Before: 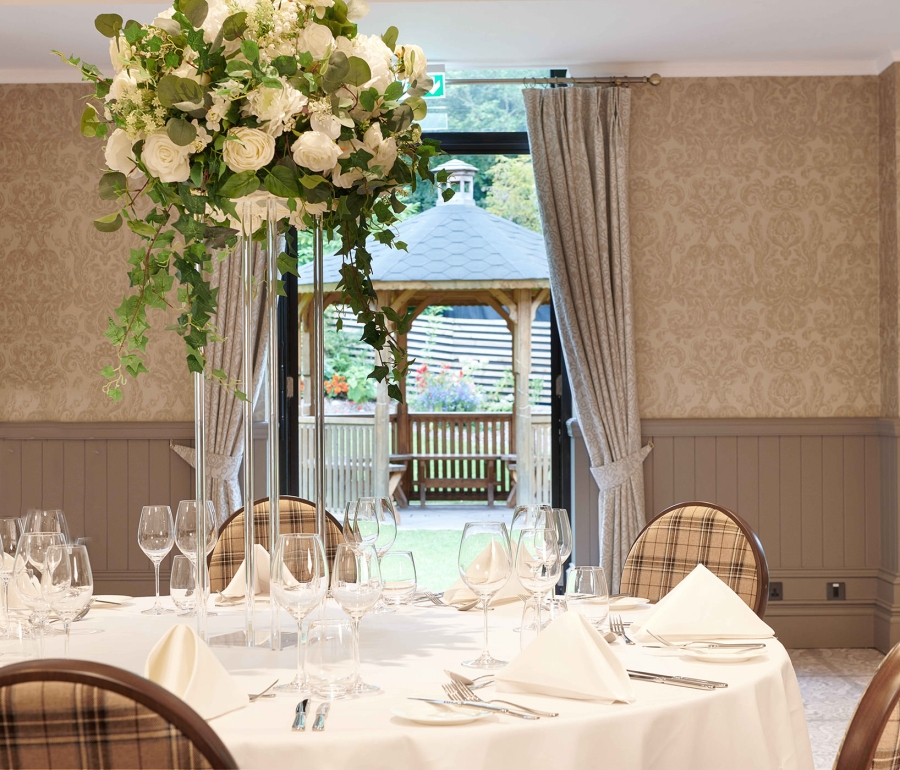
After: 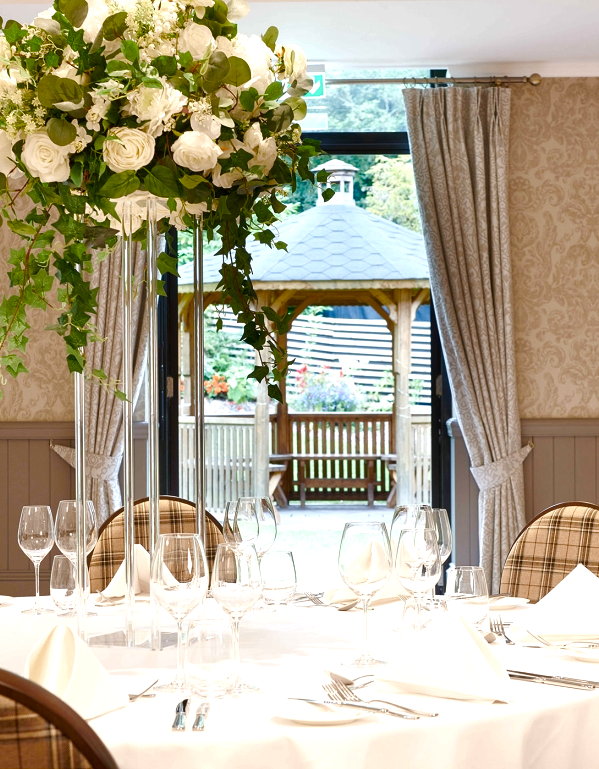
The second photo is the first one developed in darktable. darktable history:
color balance rgb: perceptual saturation grading › highlights -29.58%, perceptual saturation grading › mid-tones 29.47%, perceptual saturation grading › shadows 59.73%, perceptual brilliance grading › global brilliance -17.79%, perceptual brilliance grading › highlights 28.73%, global vibrance 15.44%
crop and rotate: left 13.409%, right 19.924%
